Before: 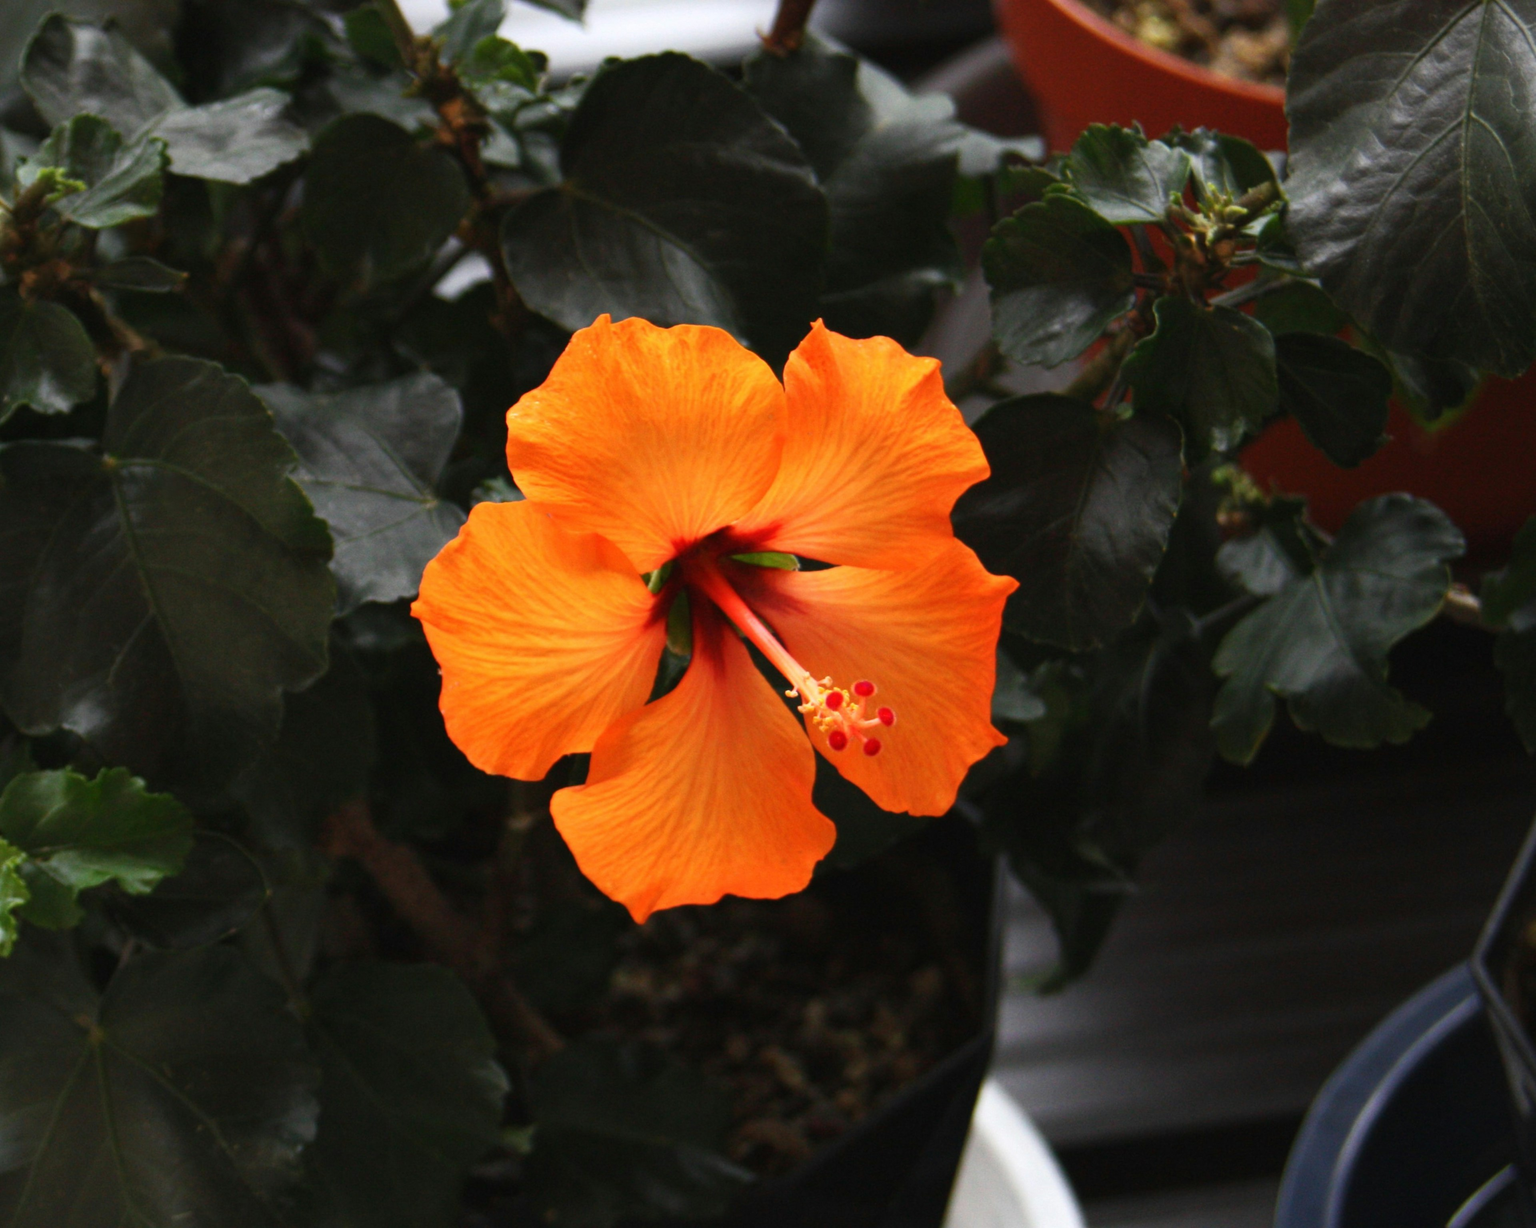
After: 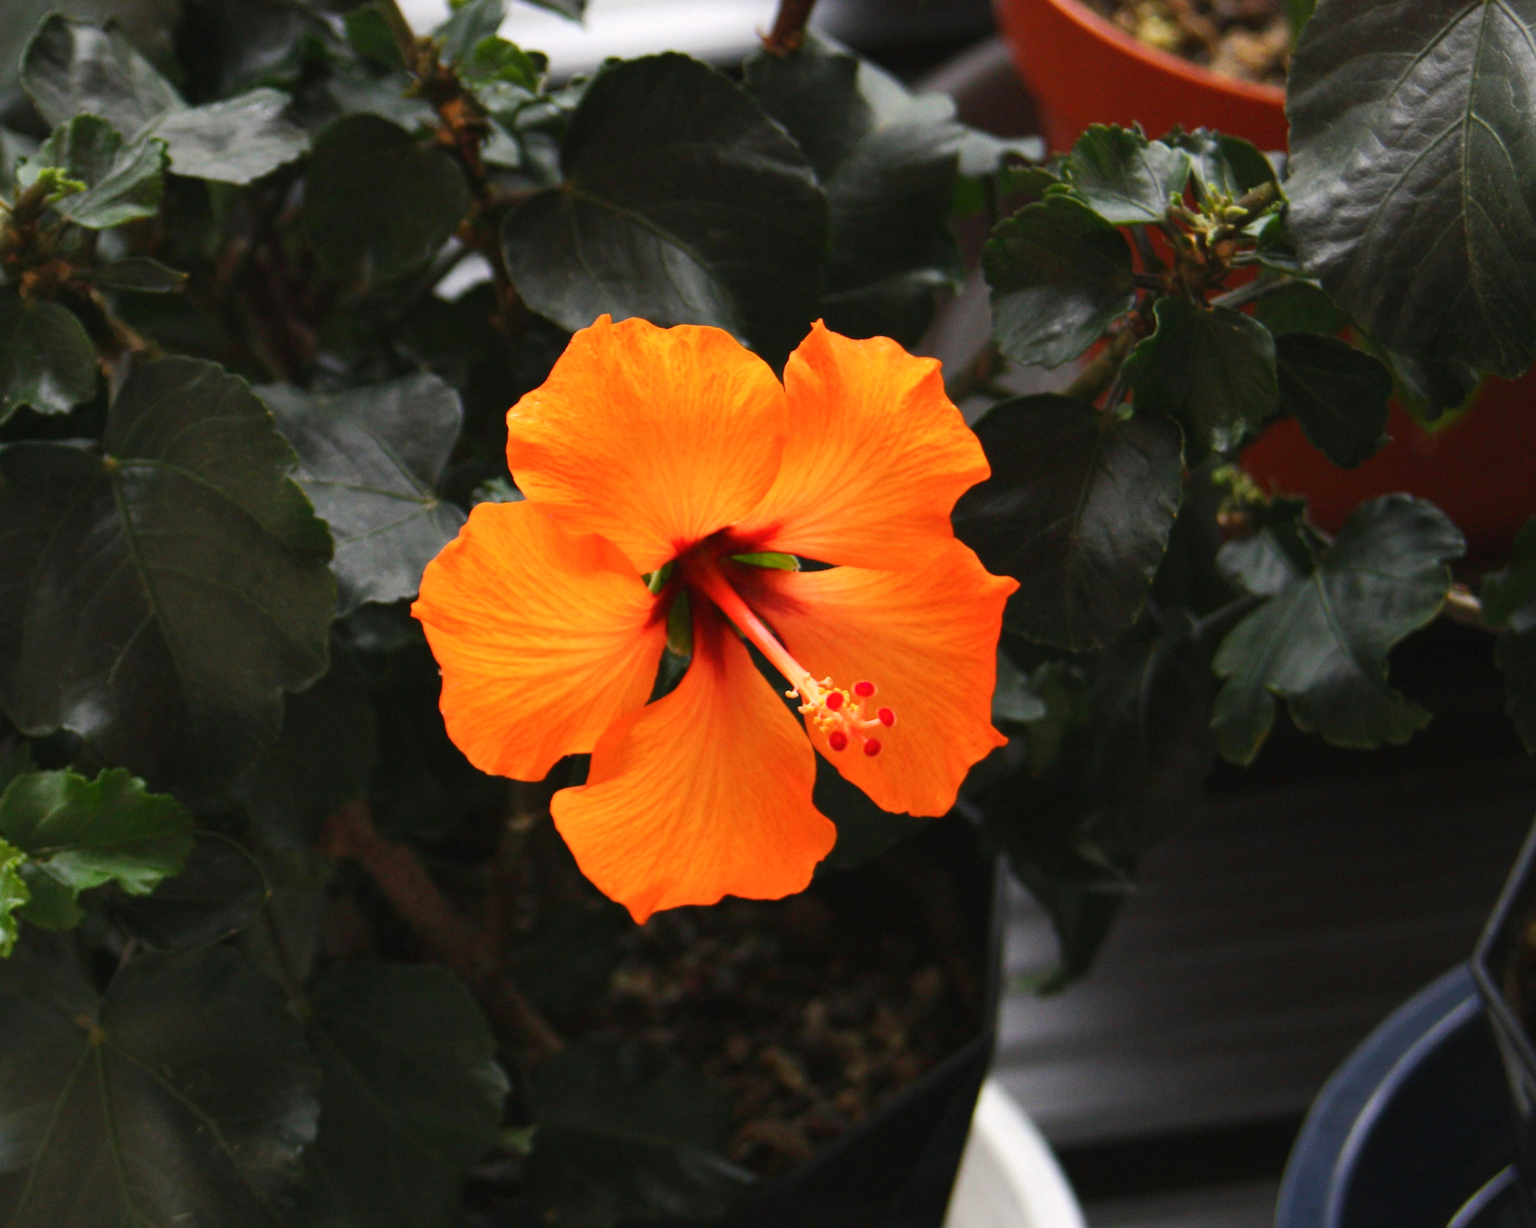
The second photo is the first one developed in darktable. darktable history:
color balance rgb: highlights gain › chroma 1.016%, highlights gain › hue 69.53°, perceptual saturation grading › global saturation 0.595%, perceptual brilliance grading › mid-tones 9.031%, perceptual brilliance grading › shadows 14.421%
